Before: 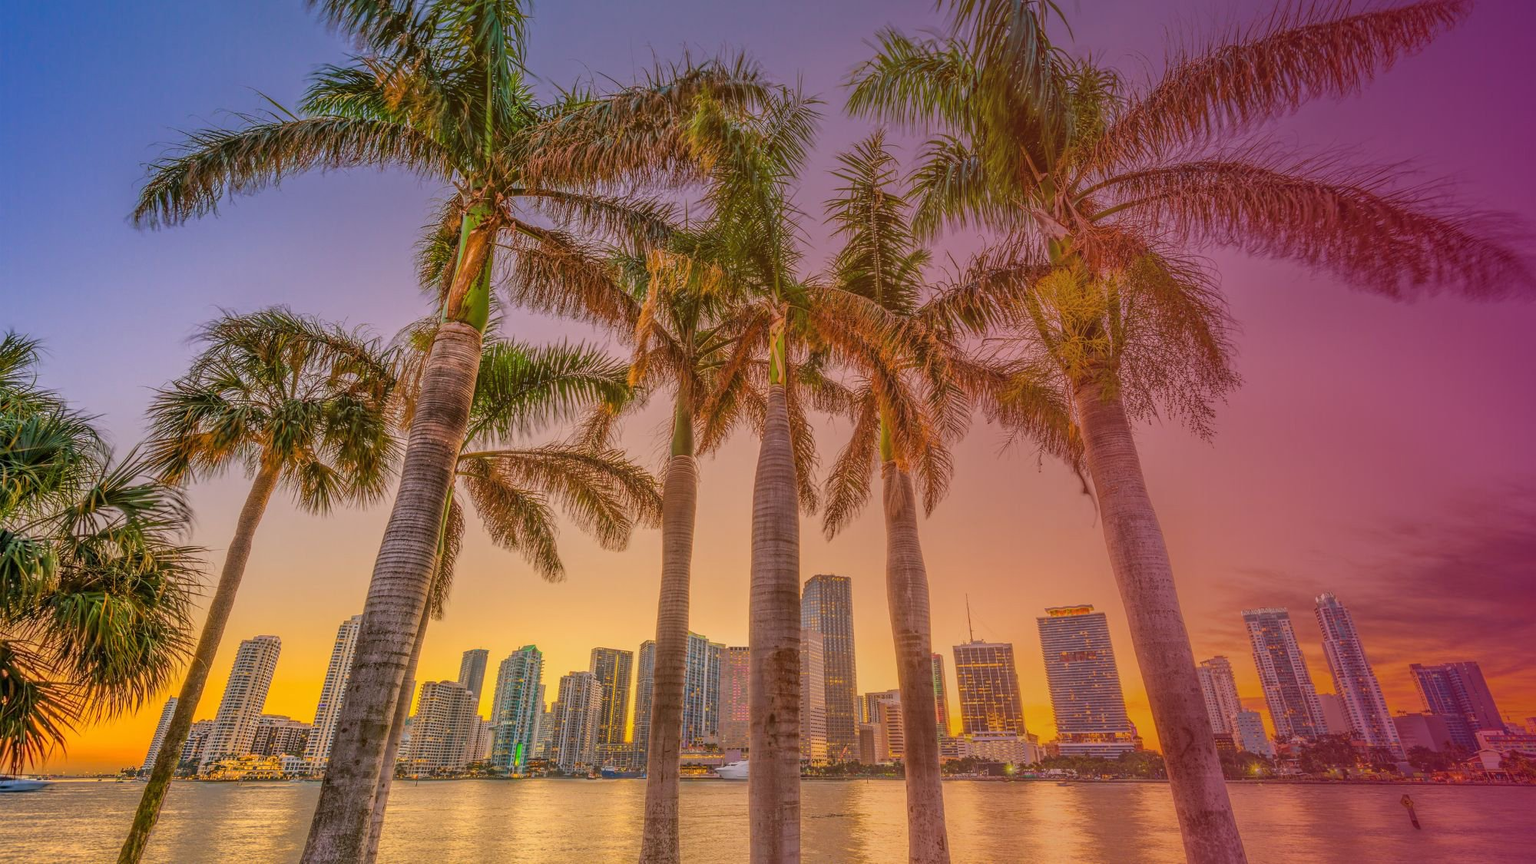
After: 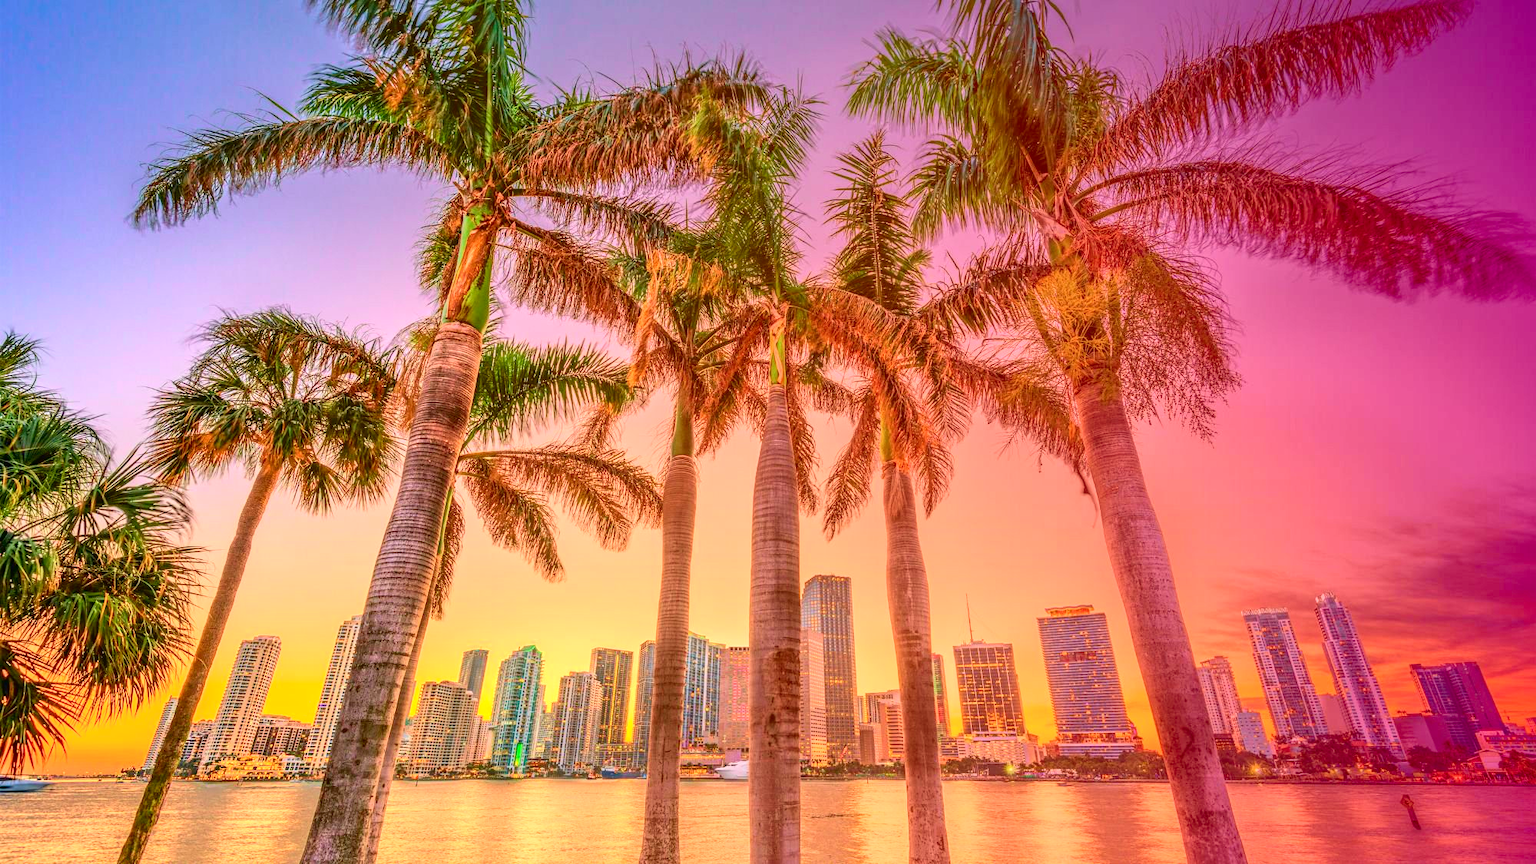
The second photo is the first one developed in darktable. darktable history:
exposure: black level correction 0, exposure 1 EV, compensate exposure bias true, compensate highlight preservation false
tone curve: curves: ch0 [(0, 0.012) (0.052, 0.04) (0.107, 0.086) (0.269, 0.266) (0.471, 0.503) (0.731, 0.771) (0.921, 0.909) (0.999, 0.951)]; ch1 [(0, 0) (0.339, 0.298) (0.402, 0.363) (0.444, 0.415) (0.485, 0.469) (0.494, 0.493) (0.504, 0.501) (0.525, 0.534) (0.555, 0.593) (0.594, 0.648) (1, 1)]; ch2 [(0, 0) (0.48, 0.48) (0.504, 0.5) (0.535, 0.557) (0.581, 0.623) (0.649, 0.683) (0.824, 0.815) (1, 1)], color space Lab, independent channels, preserve colors none
contrast brightness saturation: brightness -0.09
